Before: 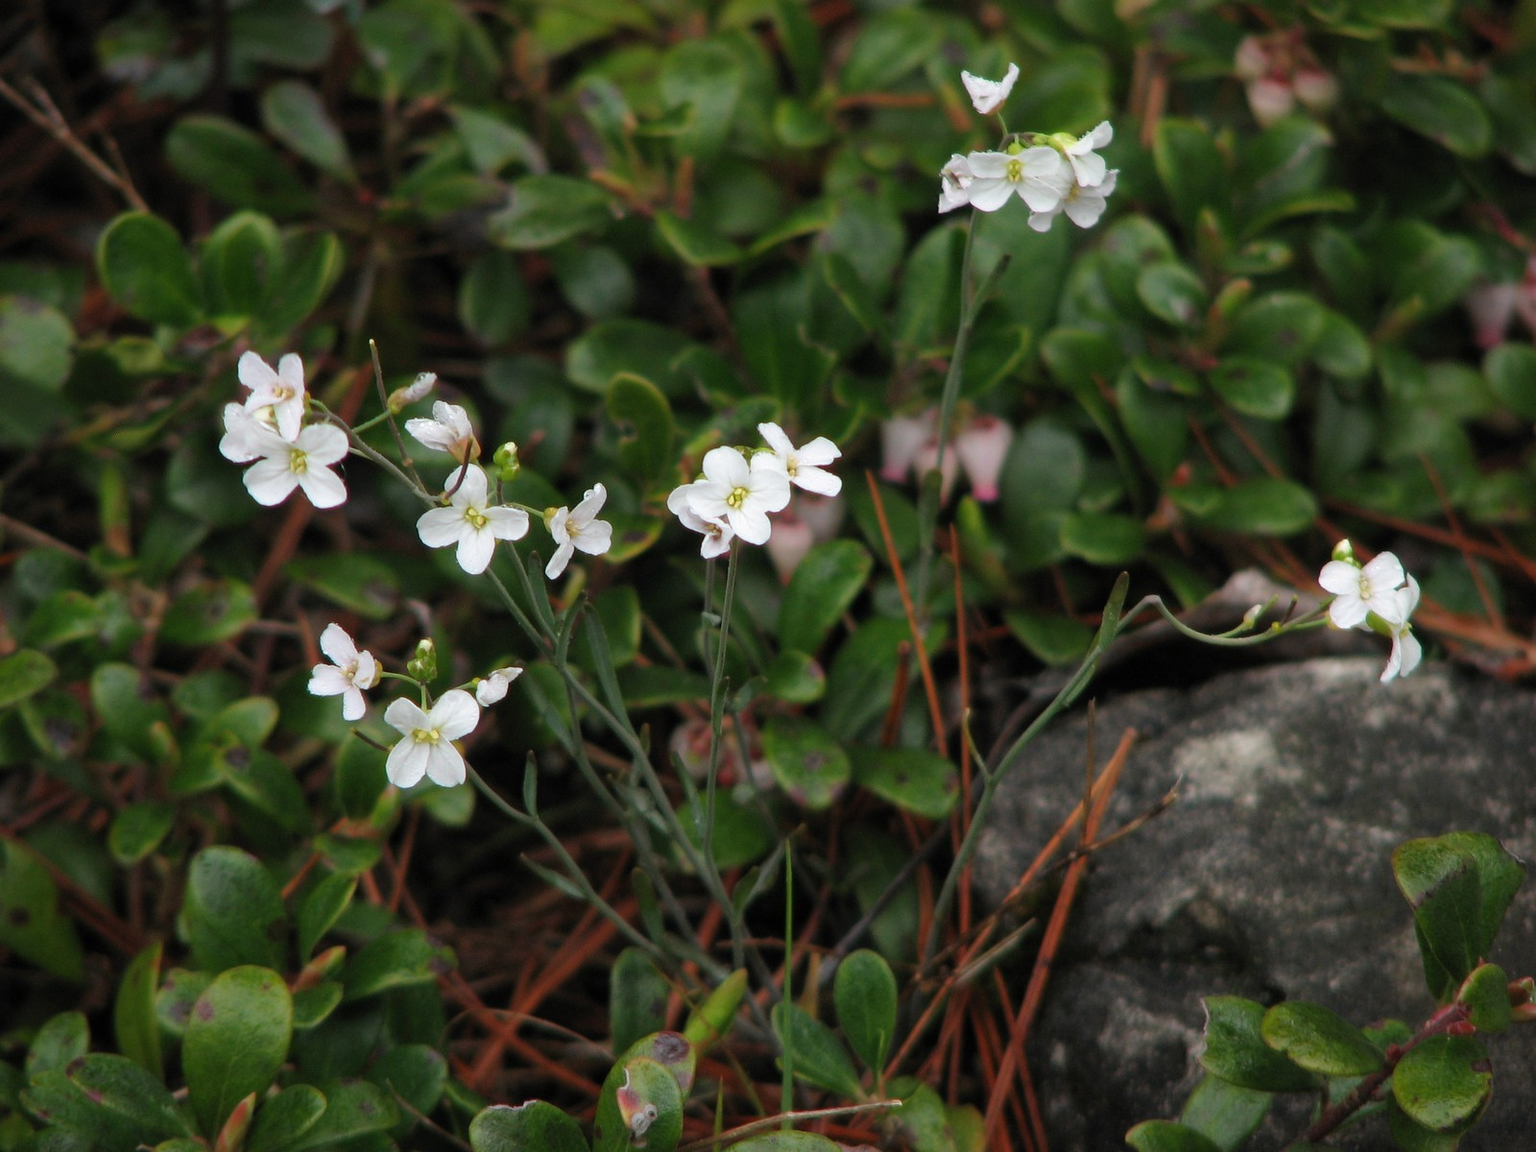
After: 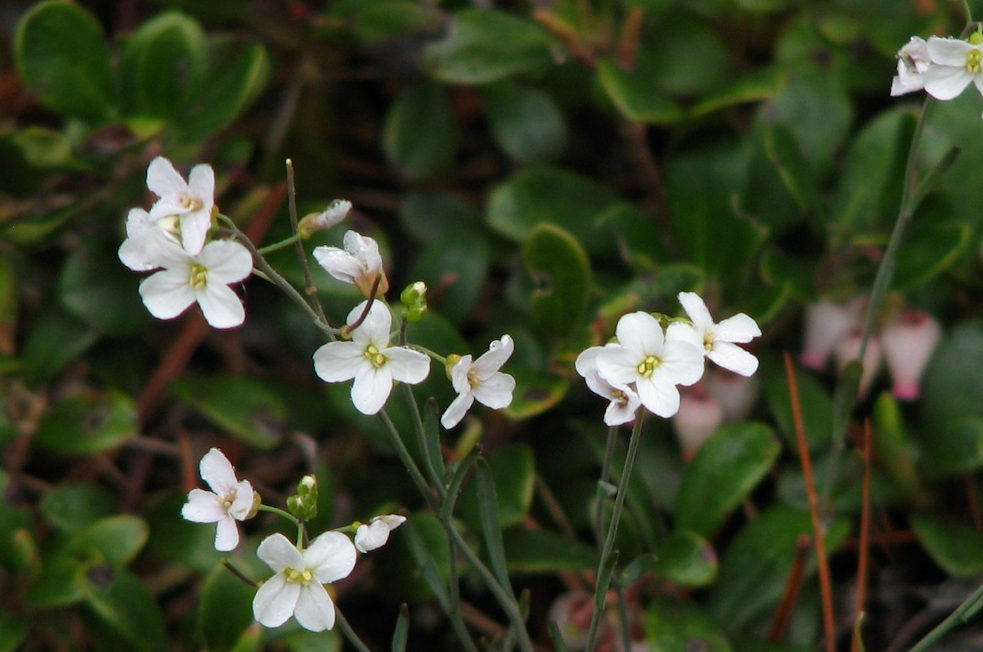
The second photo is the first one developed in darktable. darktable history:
contrast brightness saturation: contrast 0.031, brightness -0.045
crop and rotate: angle -6.54°, left 1.973%, top 7.009%, right 27.639%, bottom 30.666%
